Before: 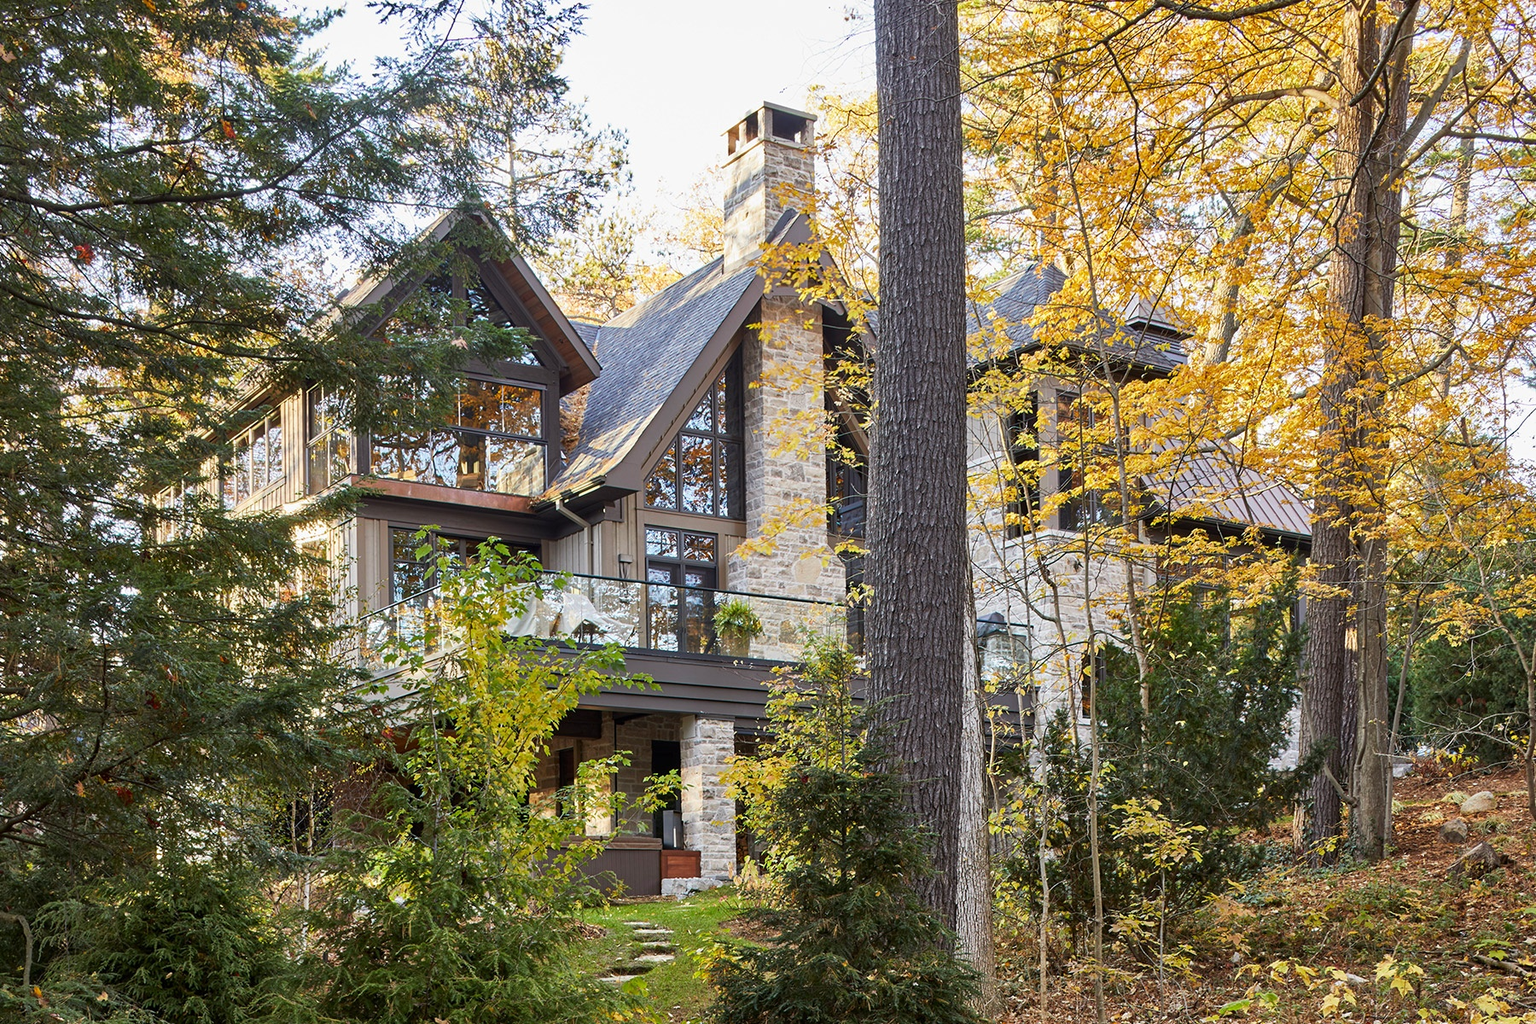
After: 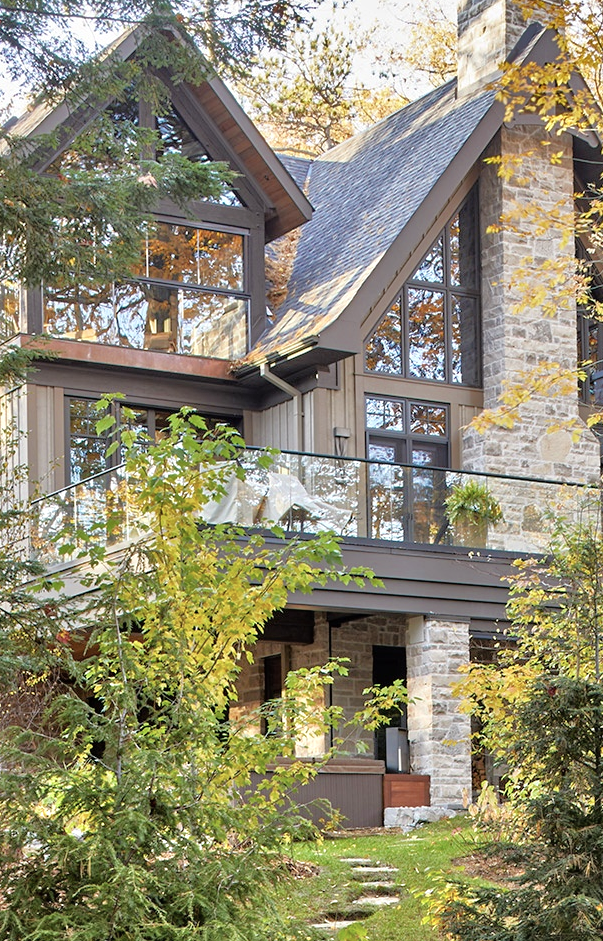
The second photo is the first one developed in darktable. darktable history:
color zones: curves: ch0 [(0.068, 0.464) (0.25, 0.5) (0.48, 0.508) (0.75, 0.536) (0.886, 0.476) (0.967, 0.456)]; ch1 [(0.066, 0.456) (0.25, 0.5) (0.616, 0.508) (0.746, 0.56) (0.934, 0.444)]
tone equalizer: -7 EV 0.15 EV, -6 EV 0.6 EV, -5 EV 1.15 EV, -4 EV 1.33 EV, -3 EV 1.15 EV, -2 EV 0.6 EV, -1 EV 0.15 EV, mask exposure compensation -0.5 EV
shadows and highlights: soften with gaussian
contrast brightness saturation: saturation -0.17
crop and rotate: left 21.77%, top 18.528%, right 44.676%, bottom 2.997%
